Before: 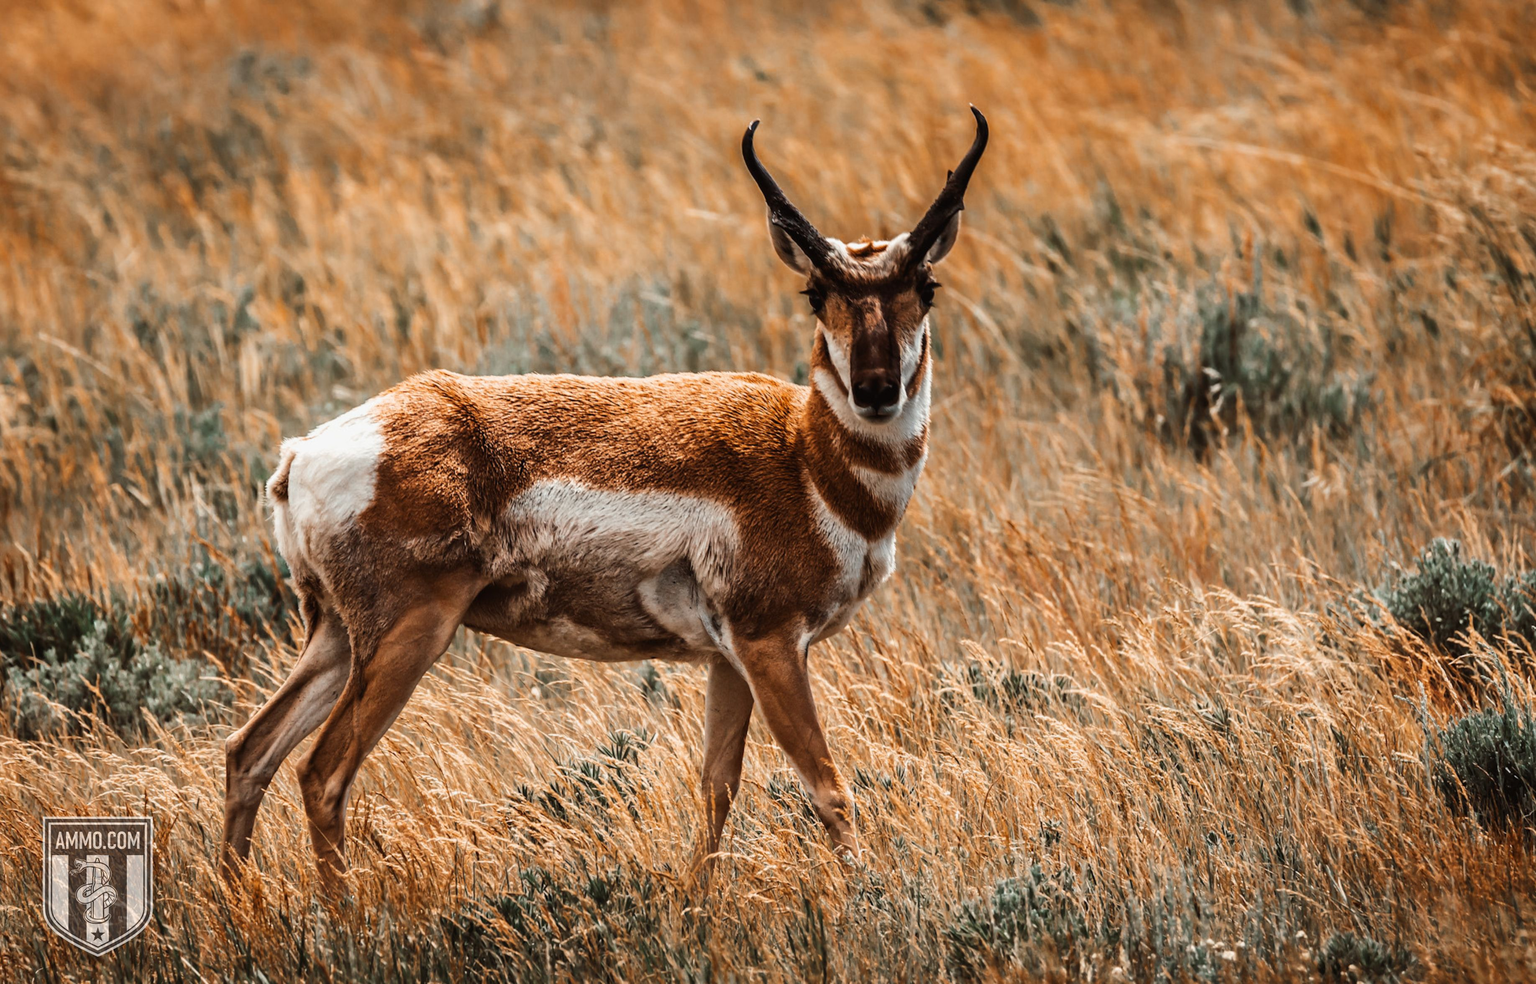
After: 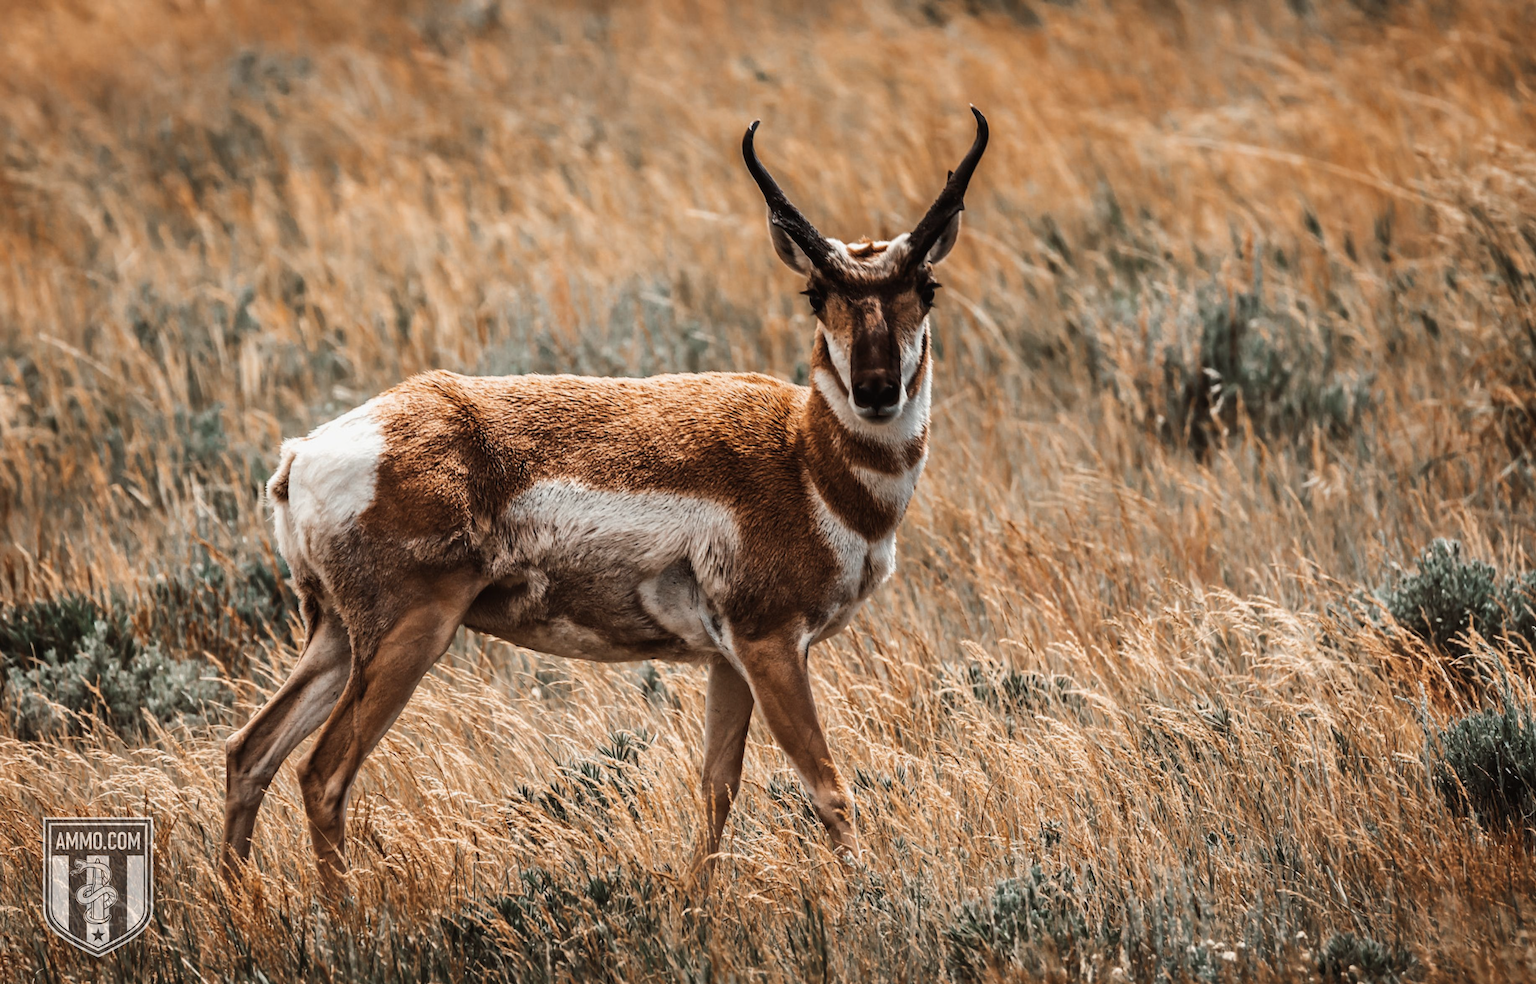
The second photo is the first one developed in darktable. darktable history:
color correction: highlights b* -0.014, saturation 0.8
